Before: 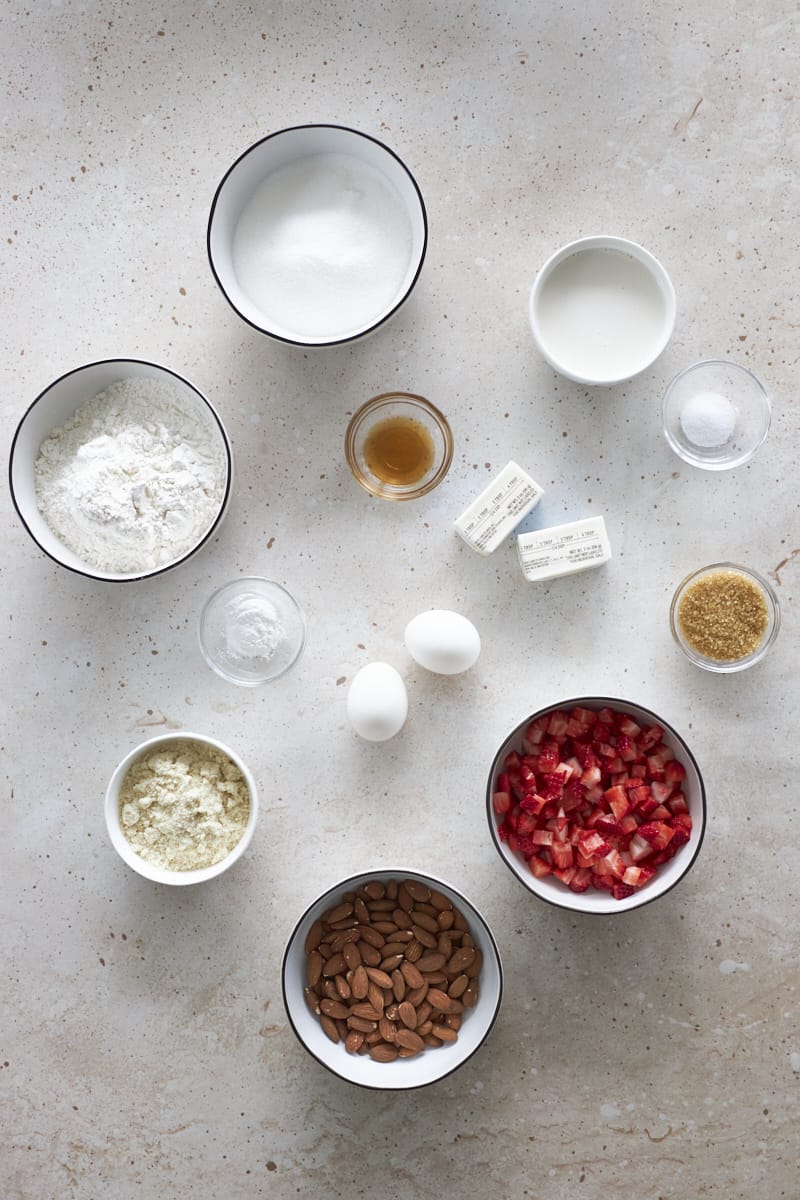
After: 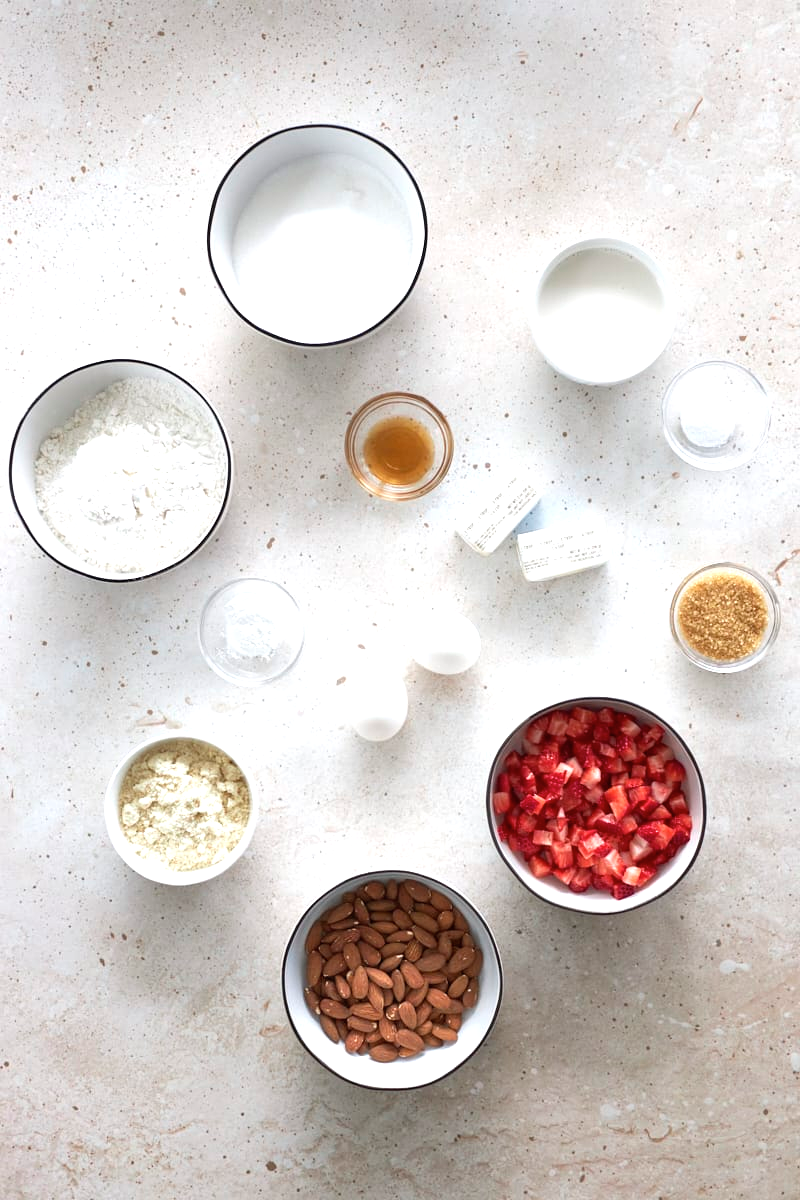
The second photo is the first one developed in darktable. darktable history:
exposure: black level correction 0, exposure 0.6 EV, compensate exposure bias true, compensate highlight preservation false
contrast brightness saturation: saturation -0.05
